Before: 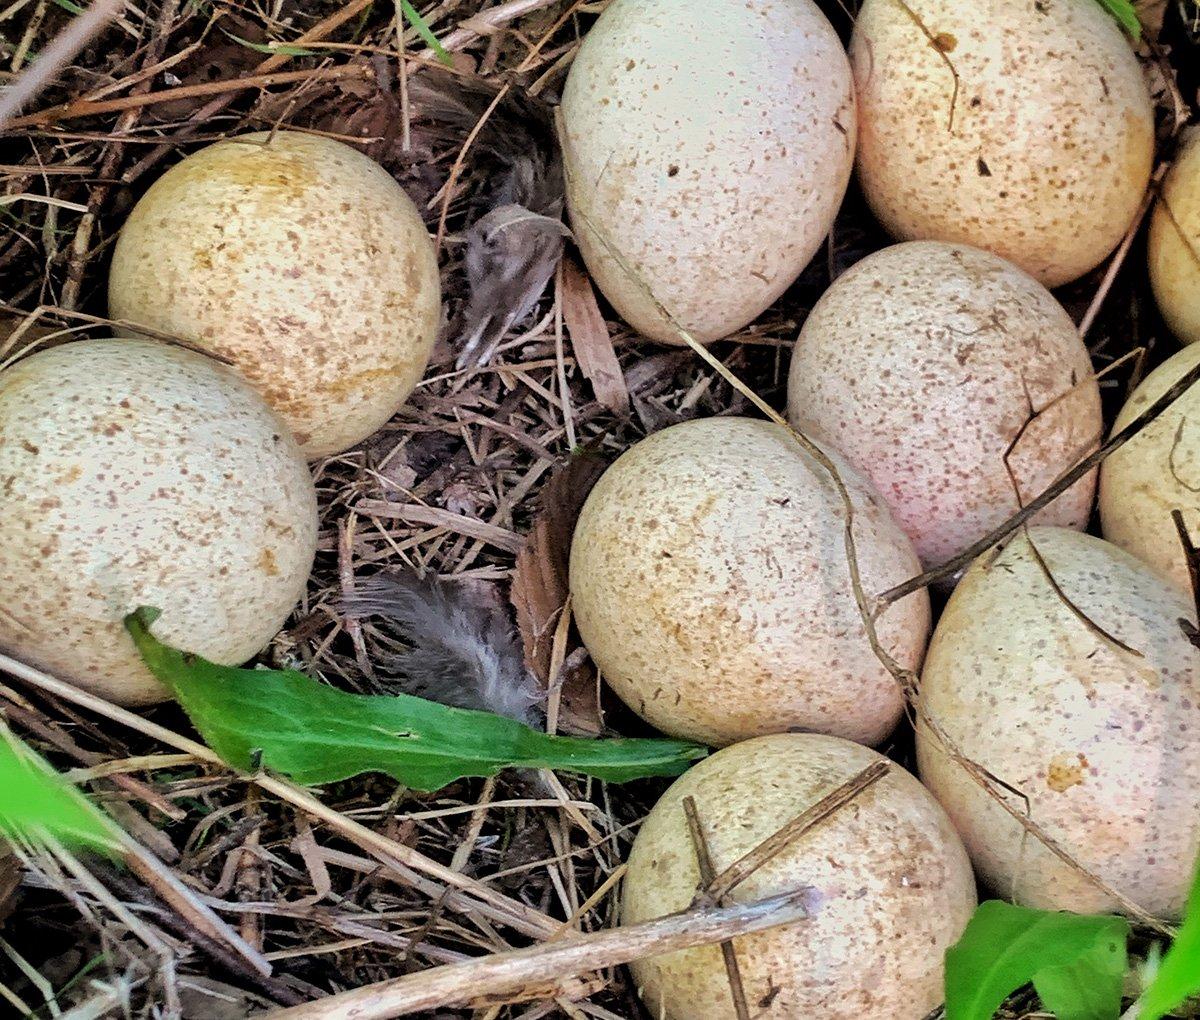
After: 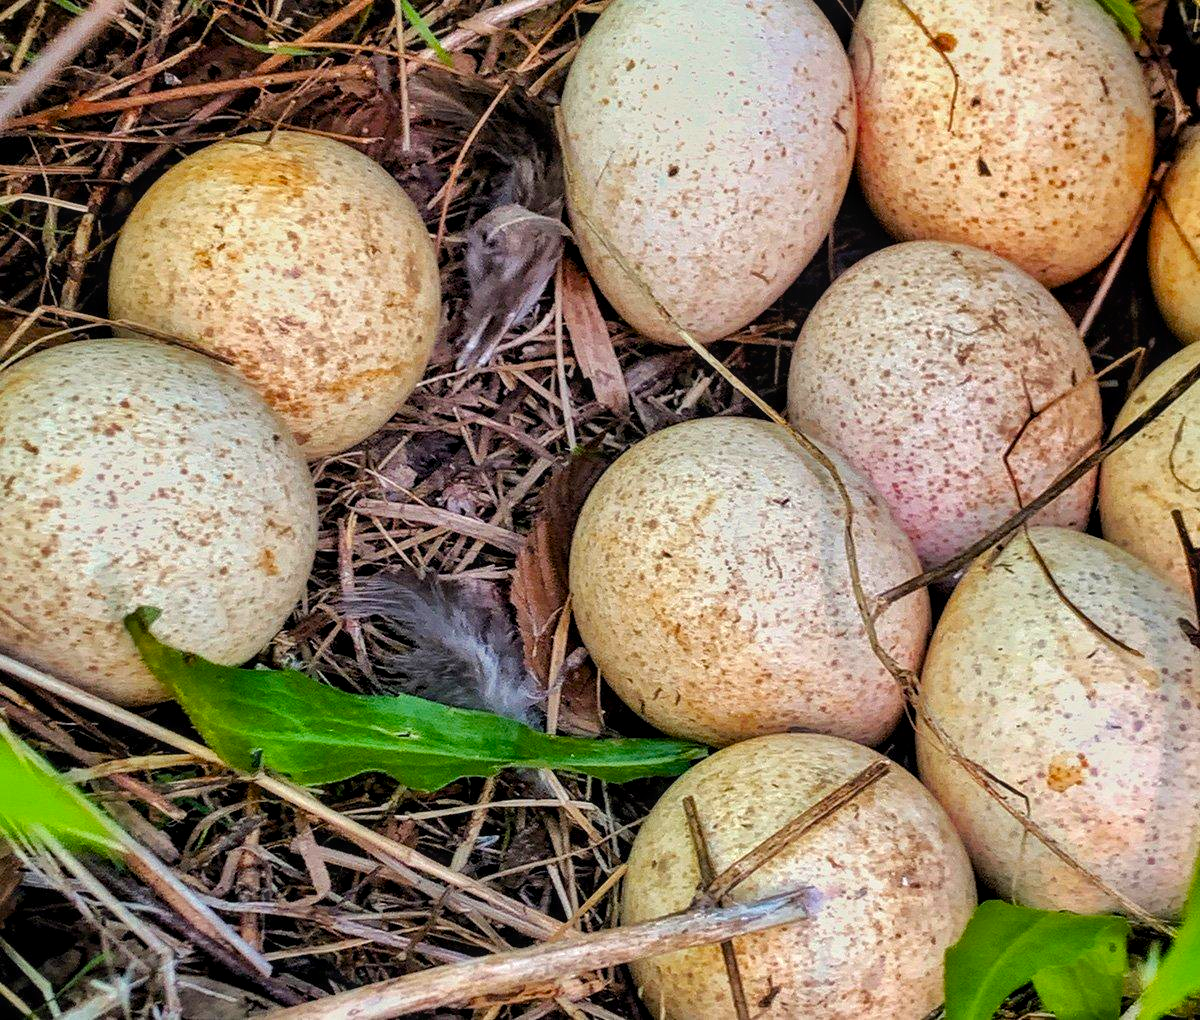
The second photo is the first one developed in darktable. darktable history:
color zones: curves: ch1 [(0.235, 0.558) (0.75, 0.5)]; ch2 [(0.25, 0.462) (0.749, 0.457)]
local contrast: on, module defaults
color balance rgb: linear chroma grading › global chroma 15.059%, perceptual saturation grading › global saturation 1.084%, perceptual saturation grading › highlights -2.967%, perceptual saturation grading › mid-tones 3.771%, perceptual saturation grading › shadows 8.771%, global vibrance 16.753%, saturation formula JzAzBz (2021)
